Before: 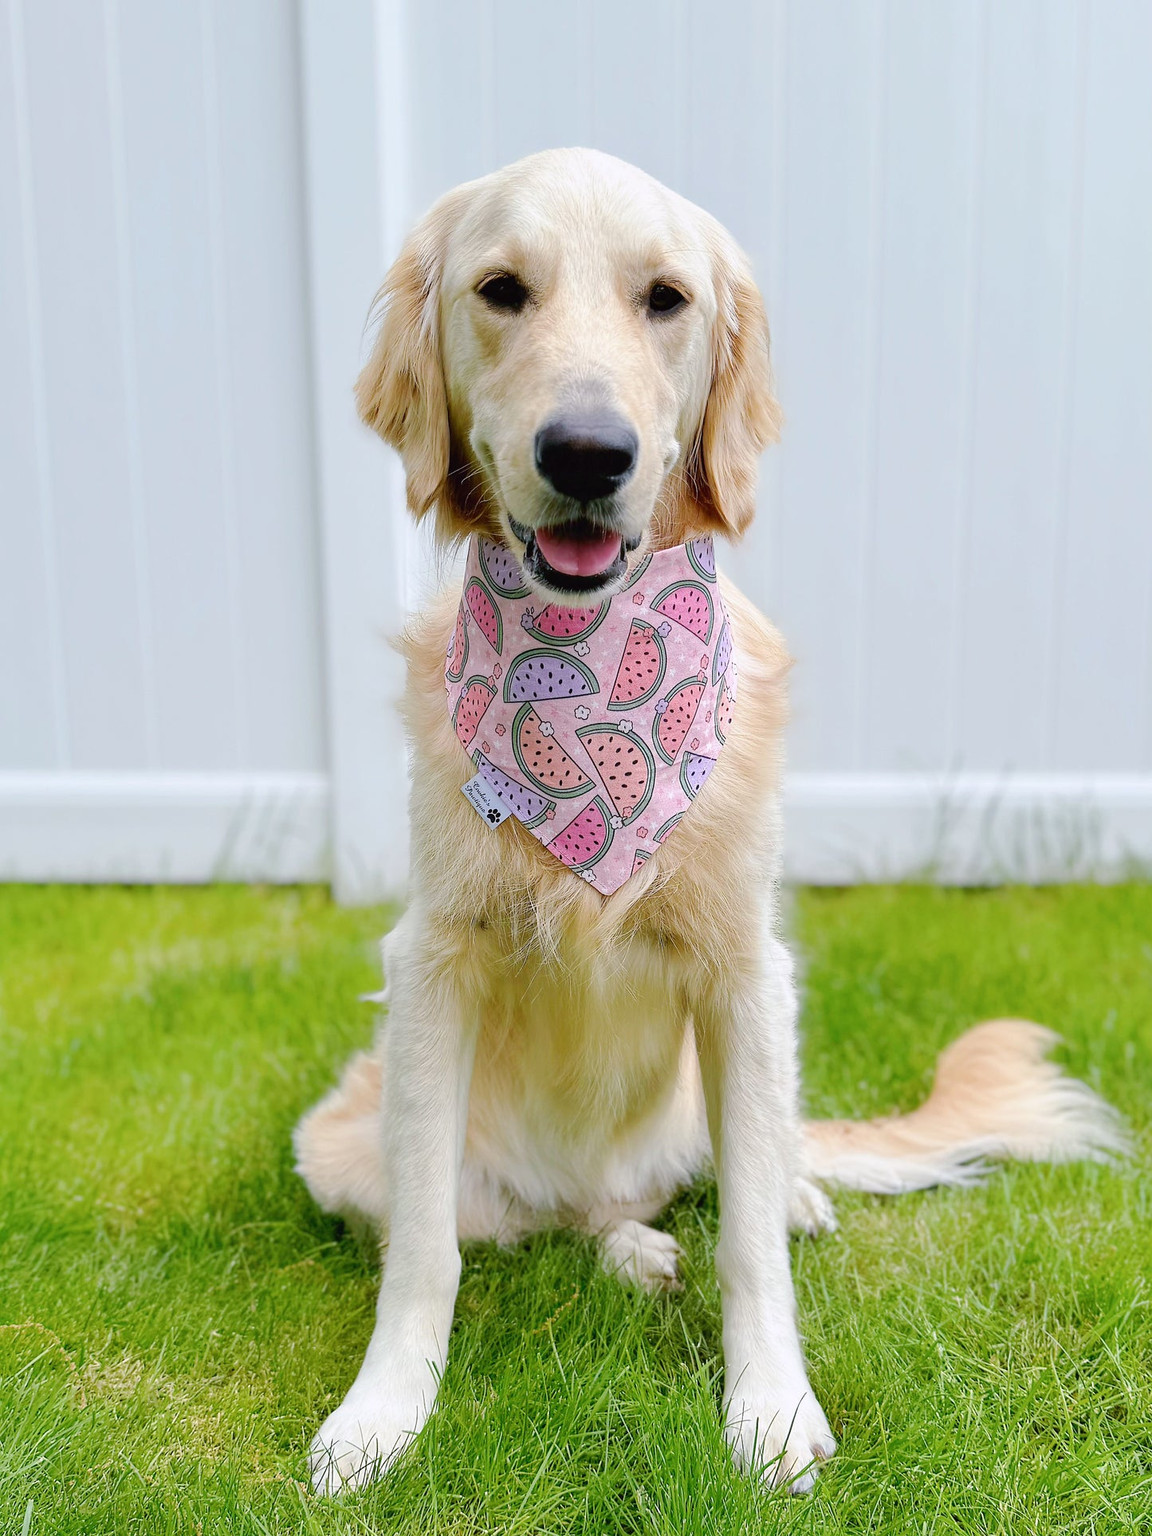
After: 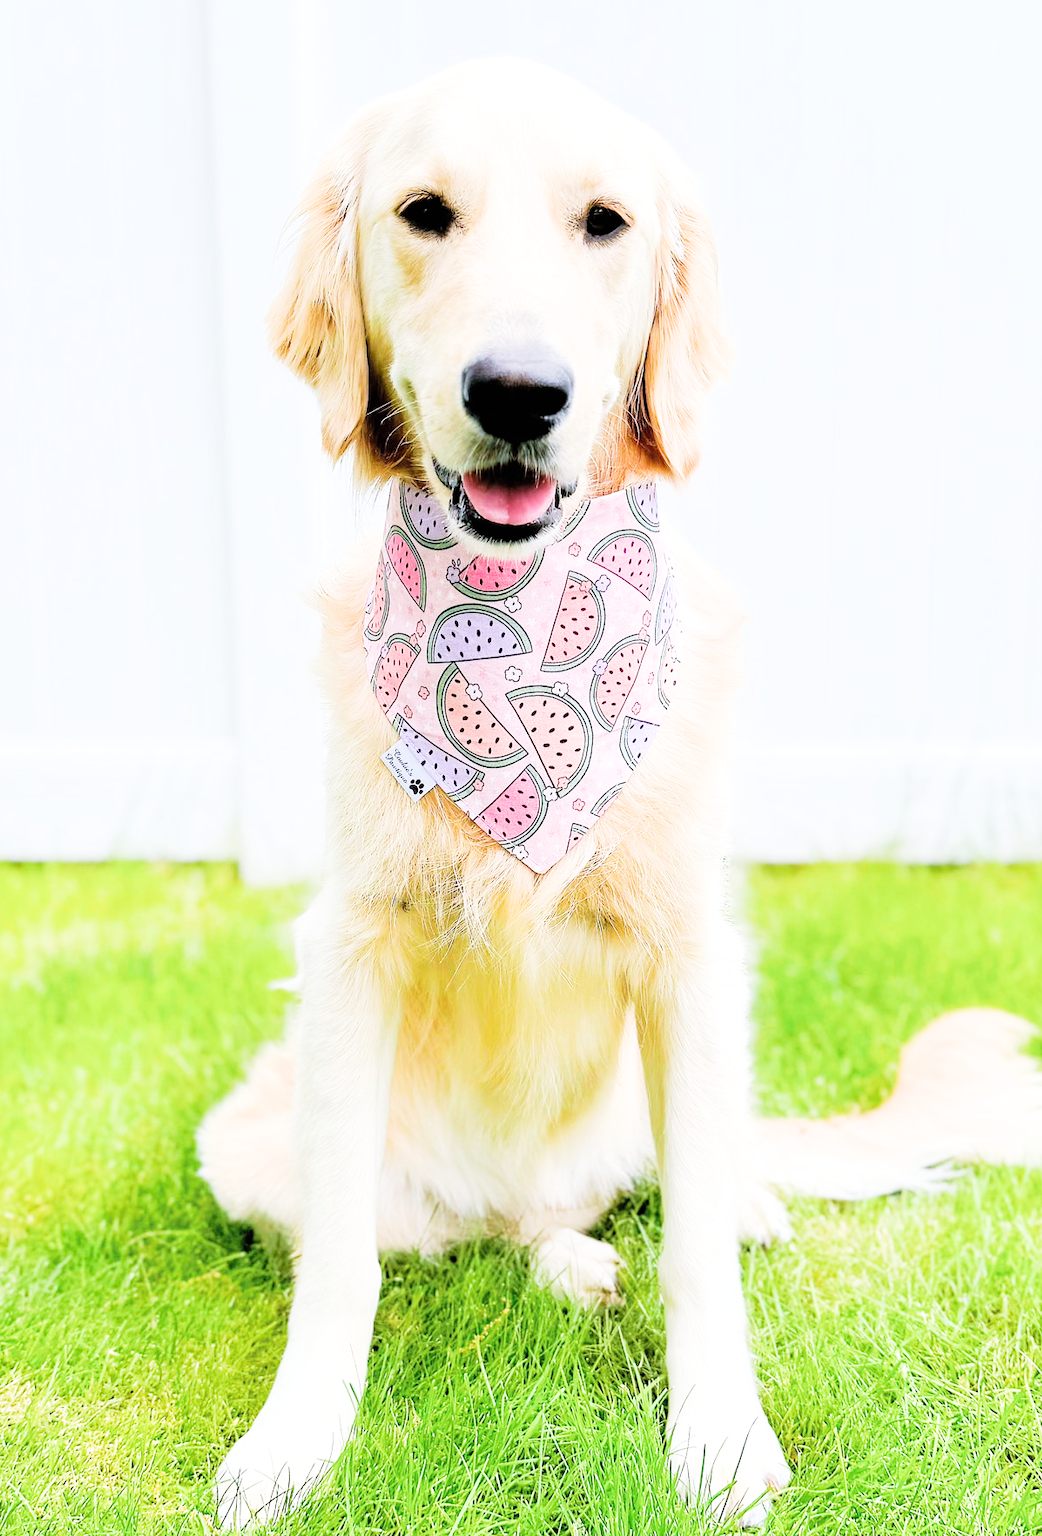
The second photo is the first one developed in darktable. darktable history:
crop: left 9.807%, top 6.259%, right 7.334%, bottom 2.177%
filmic rgb: black relative exposure -5 EV, hardness 2.88, contrast 1.3, highlights saturation mix -30%
exposure: black level correction 0, exposure 1.741 EV, compensate exposure bias true, compensate highlight preservation false
